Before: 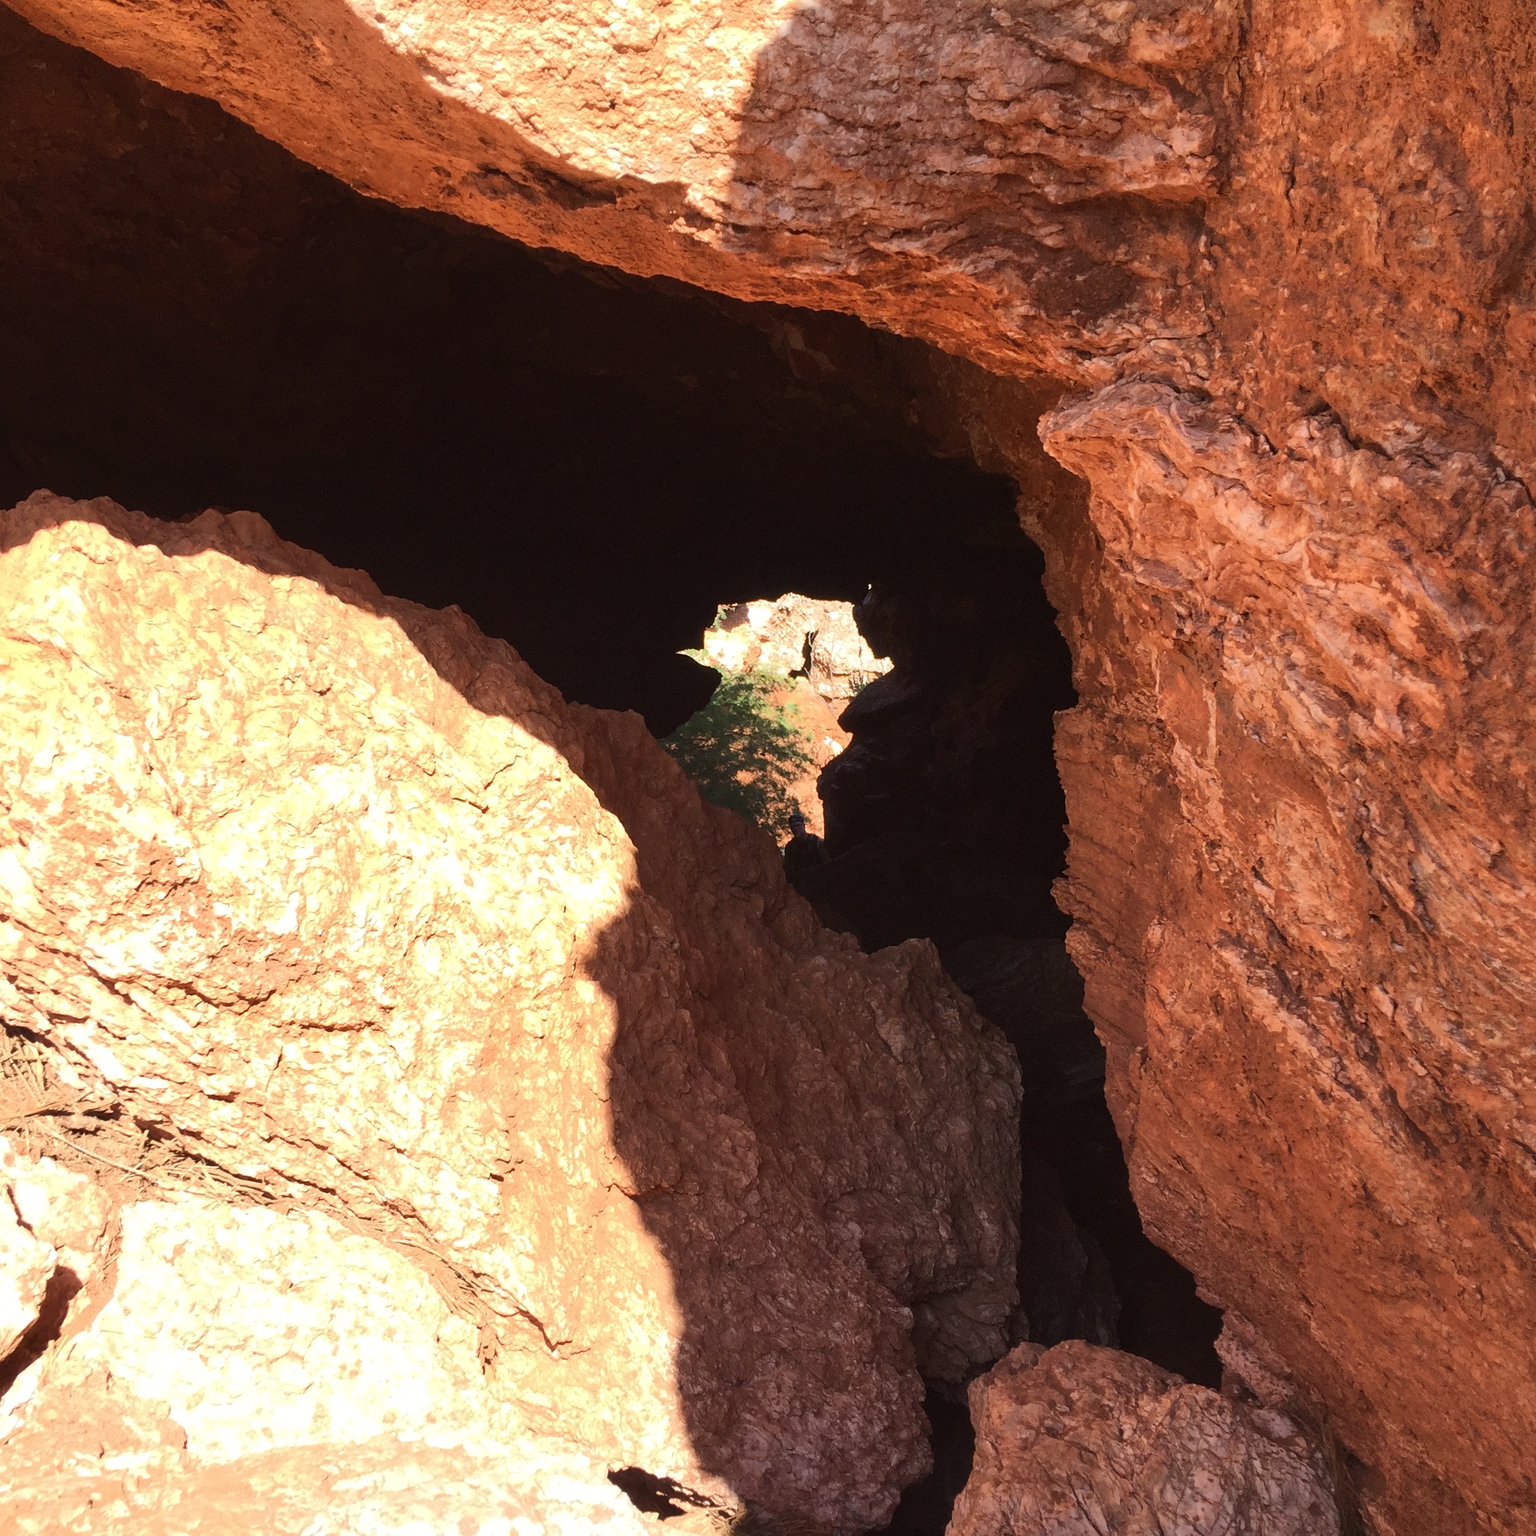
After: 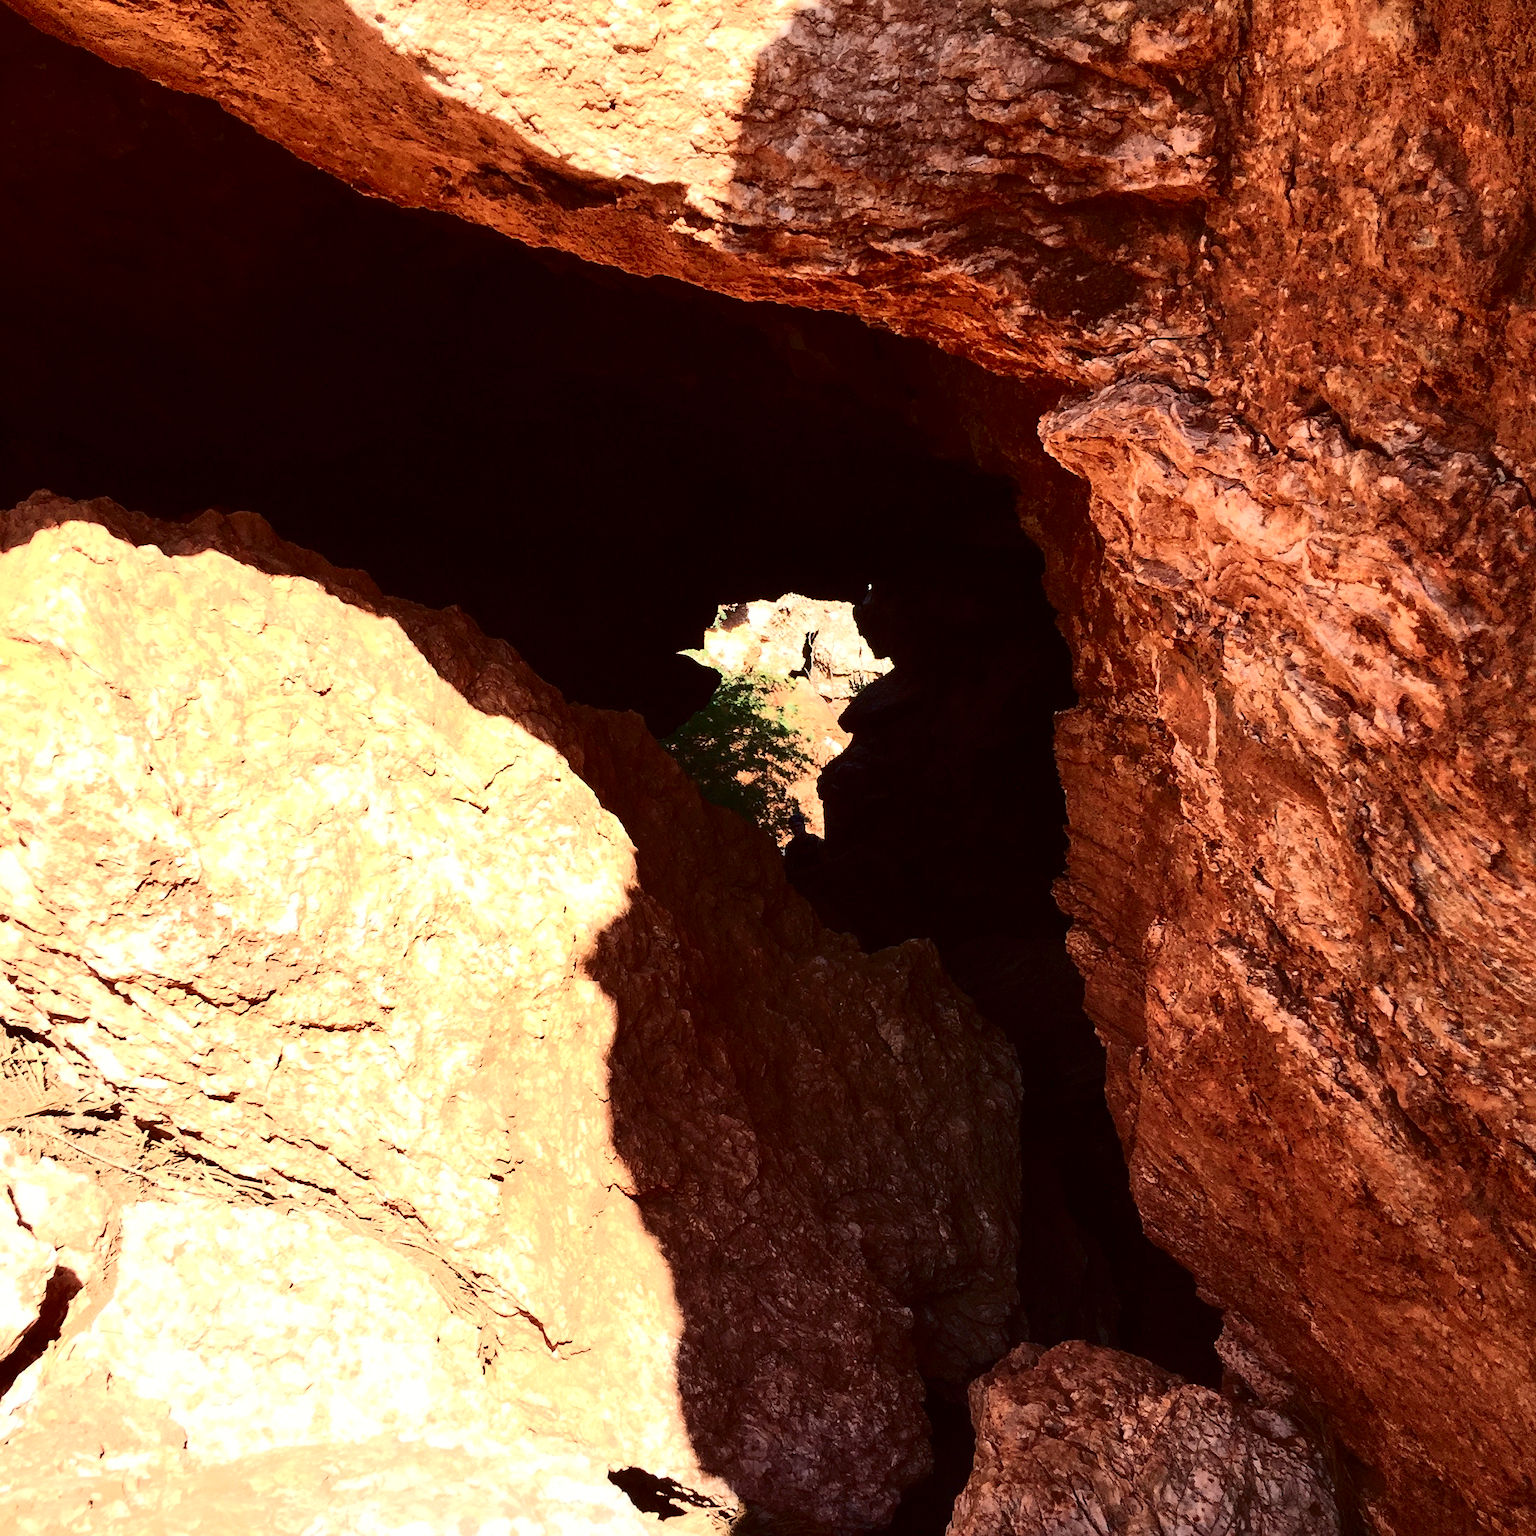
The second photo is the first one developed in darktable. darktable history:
sharpen: amount 0.212
contrast brightness saturation: contrast 0.335, brightness -0.071, saturation 0.165
